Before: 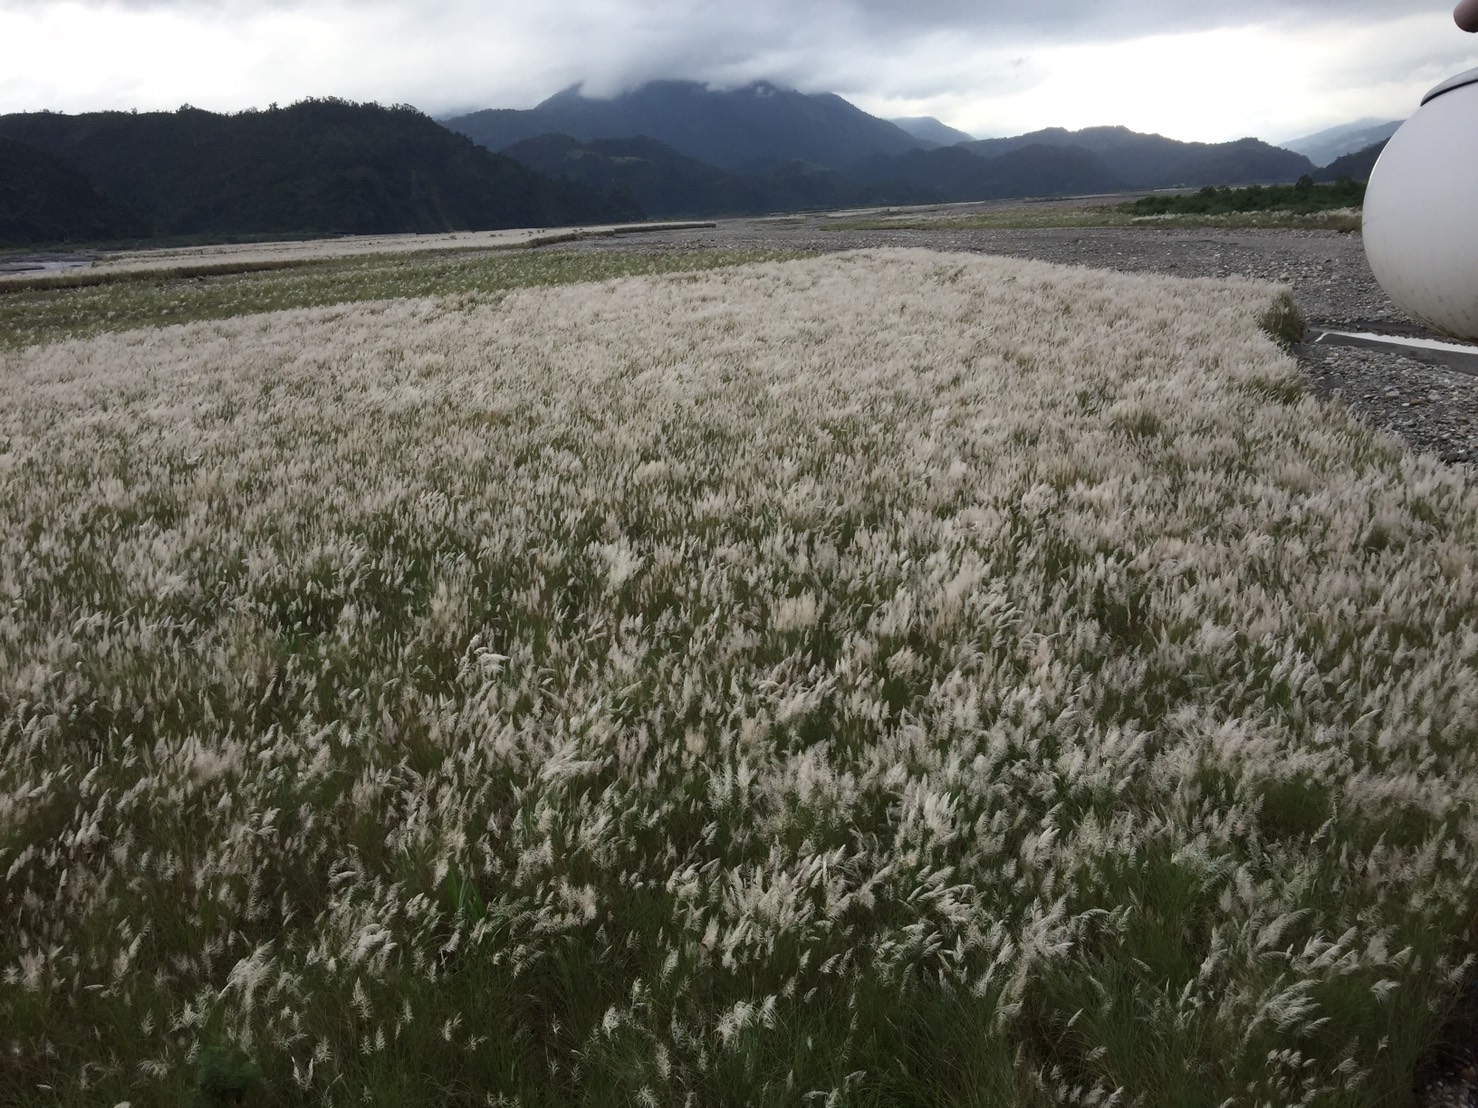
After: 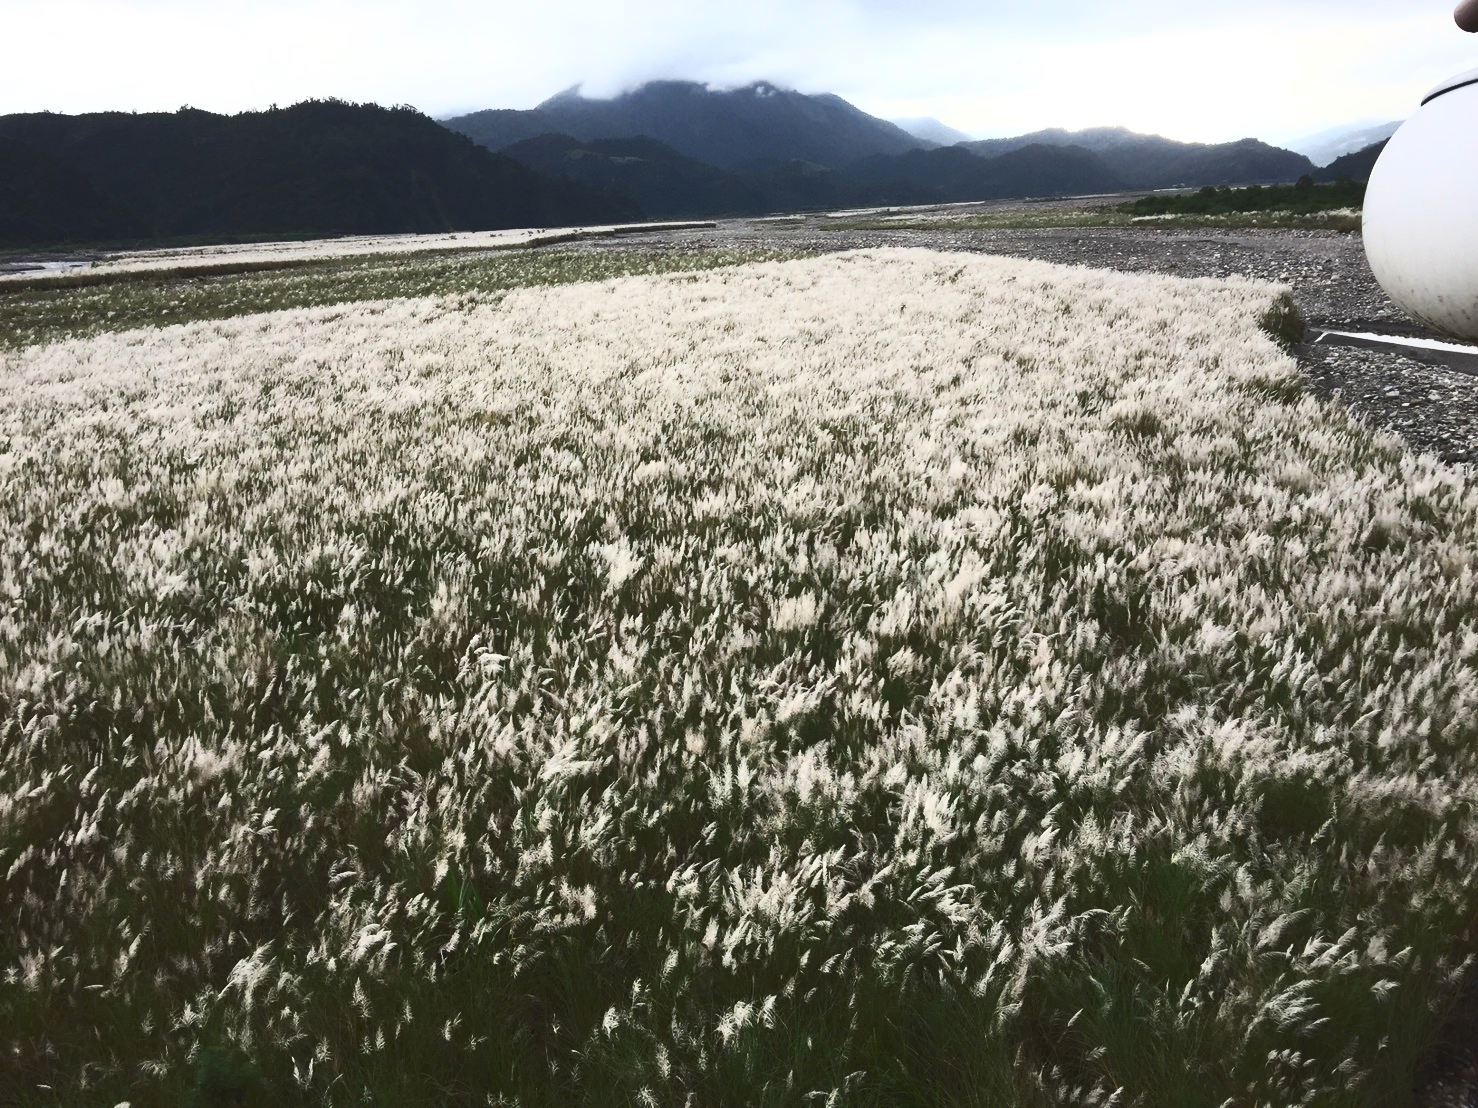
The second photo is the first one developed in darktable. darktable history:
tone curve: curves: ch0 [(0, 0) (0.003, 0.04) (0.011, 0.053) (0.025, 0.077) (0.044, 0.104) (0.069, 0.127) (0.1, 0.15) (0.136, 0.177) (0.177, 0.215) (0.224, 0.254) (0.277, 0.3) (0.335, 0.355) (0.399, 0.41) (0.468, 0.477) (0.543, 0.554) (0.623, 0.636) (0.709, 0.72) (0.801, 0.804) (0.898, 0.892) (1, 1)], preserve colors none
contrast brightness saturation: contrast 0.62, brightness 0.34, saturation 0.14
